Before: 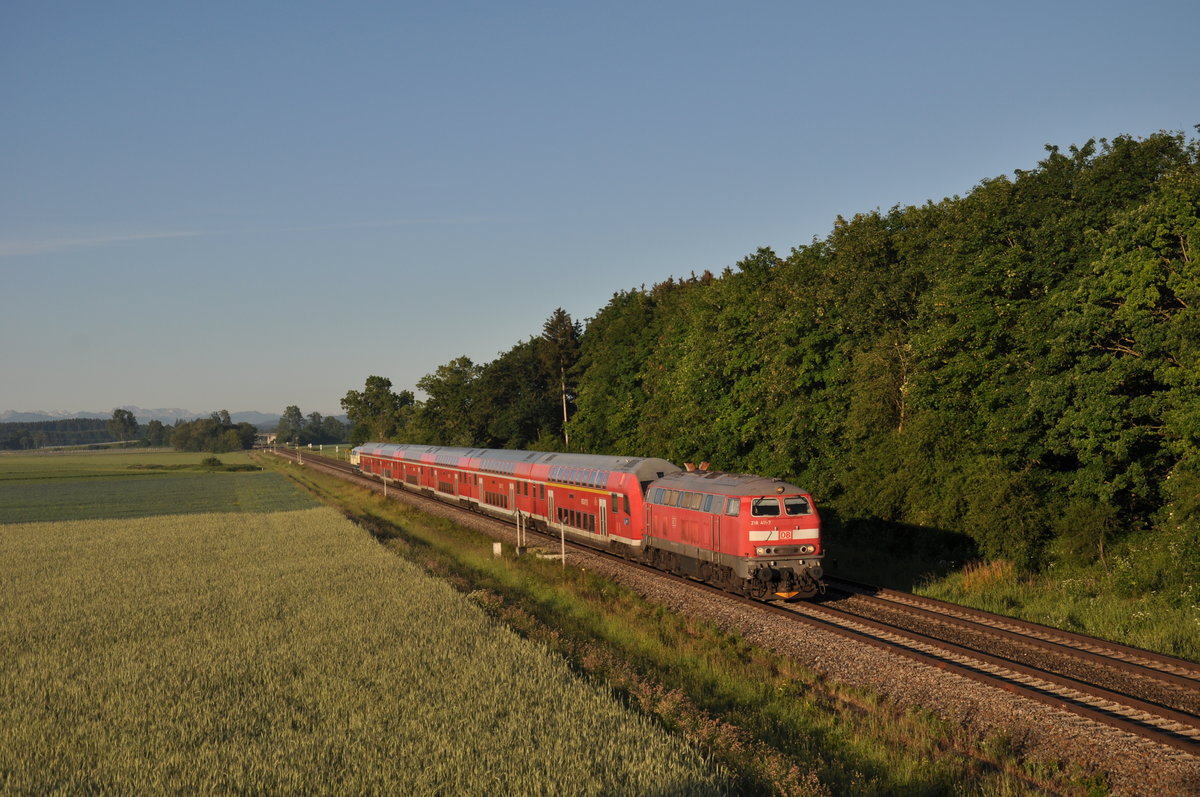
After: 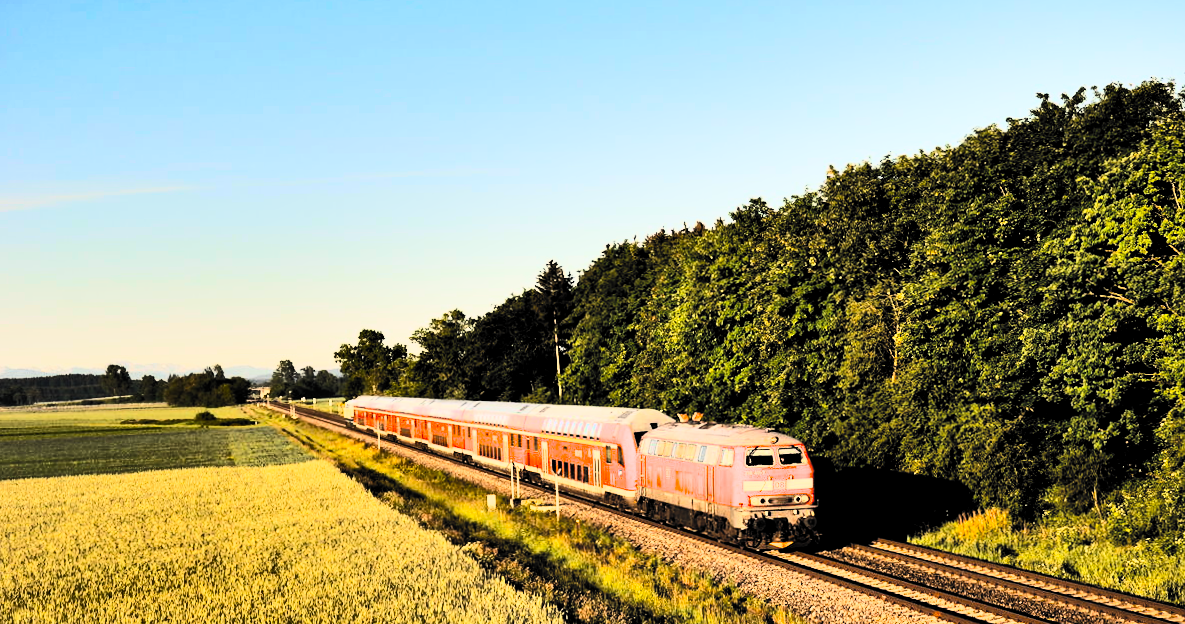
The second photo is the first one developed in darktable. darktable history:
white balance: red 1.045, blue 0.932
rotate and perspective: rotation -0.45°, automatic cropping original format, crop left 0.008, crop right 0.992, crop top 0.012, crop bottom 0.988
crop and rotate: top 5.667%, bottom 14.937%
rgb curve: curves: ch0 [(0, 0) (0.21, 0.15) (0.24, 0.21) (0.5, 0.75) (0.75, 0.96) (0.89, 0.99) (1, 1)]; ch1 [(0, 0.02) (0.21, 0.13) (0.25, 0.2) (0.5, 0.67) (0.75, 0.9) (0.89, 0.97) (1, 1)]; ch2 [(0, 0.02) (0.21, 0.13) (0.25, 0.2) (0.5, 0.67) (0.75, 0.9) (0.89, 0.97) (1, 1)], compensate middle gray true
filmic rgb: black relative exposure -7.75 EV, white relative exposure 4.4 EV, threshold 3 EV, target black luminance 0%, hardness 3.76, latitude 50.51%, contrast 1.074, highlights saturation mix 10%, shadows ↔ highlights balance -0.22%, color science v4 (2020), enable highlight reconstruction true
contrast brightness saturation: contrast 0.39, brightness 0.53
shadows and highlights: white point adjustment 0.1, highlights -70, soften with gaussian
